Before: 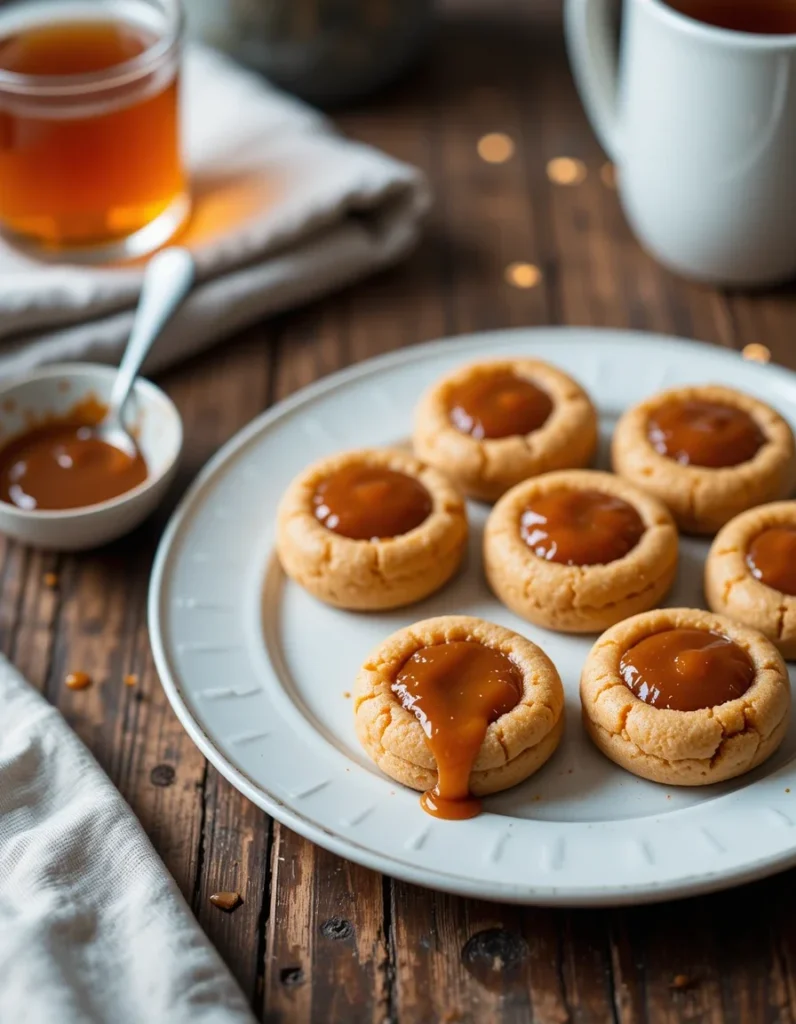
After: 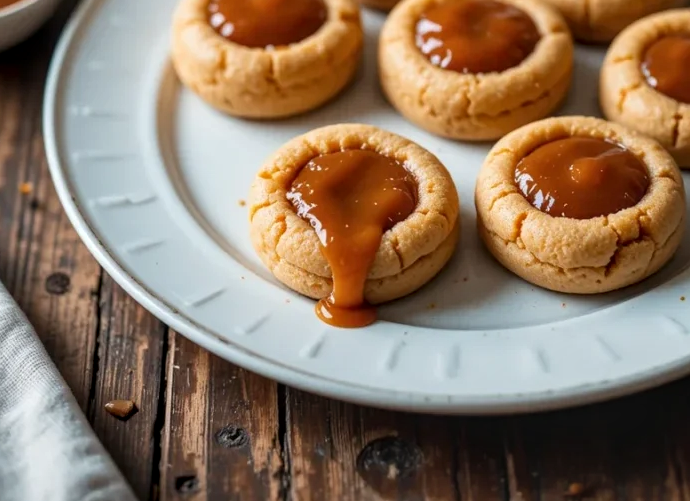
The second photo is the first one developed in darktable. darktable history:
shadows and highlights: shadows -23.08, highlights 46.15, soften with gaussian
crop and rotate: left 13.306%, top 48.129%, bottom 2.928%
local contrast: on, module defaults
